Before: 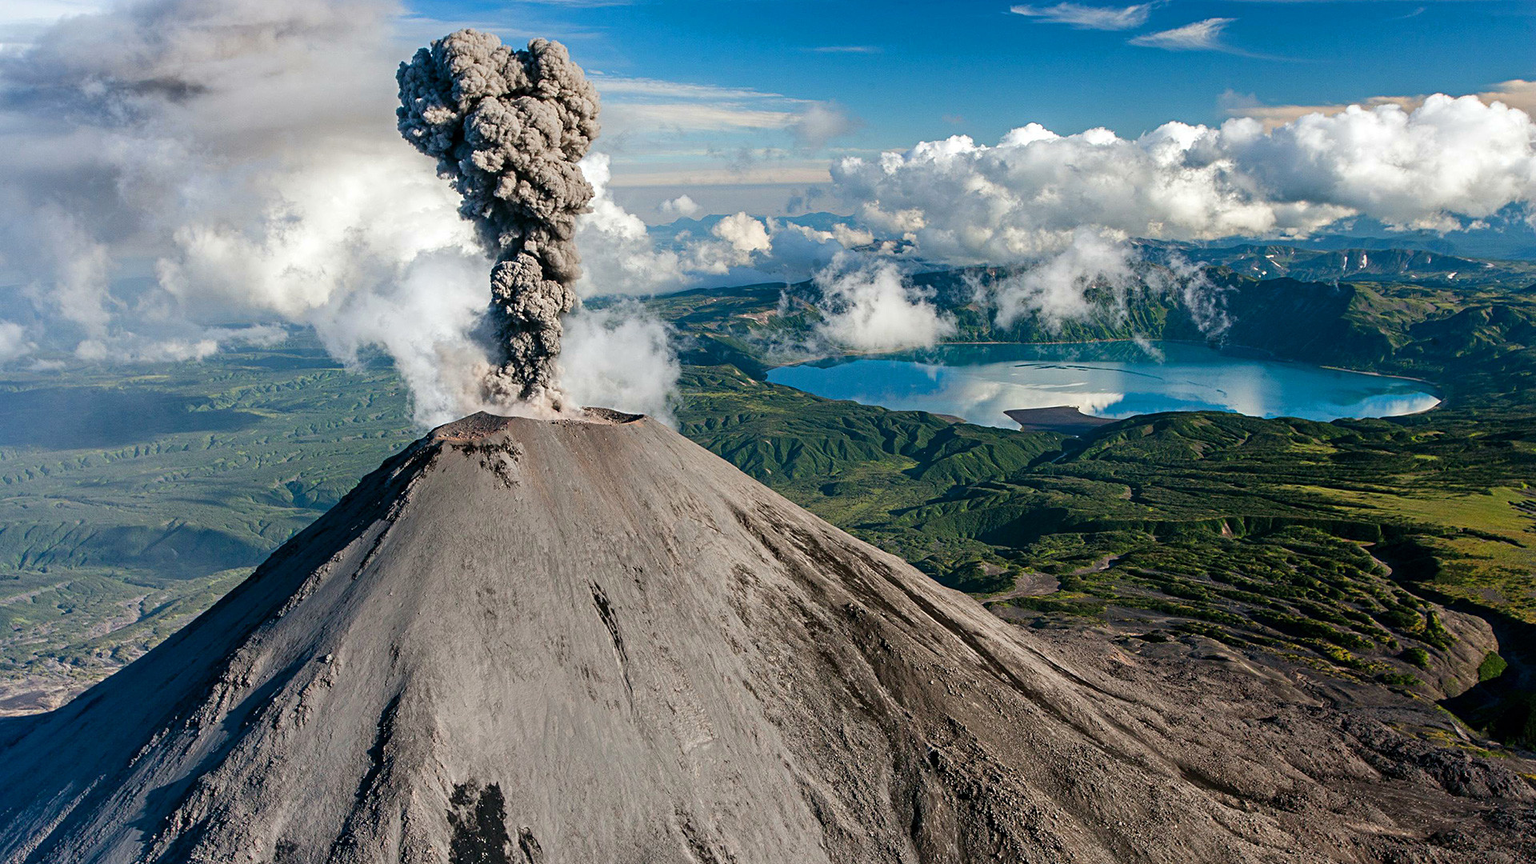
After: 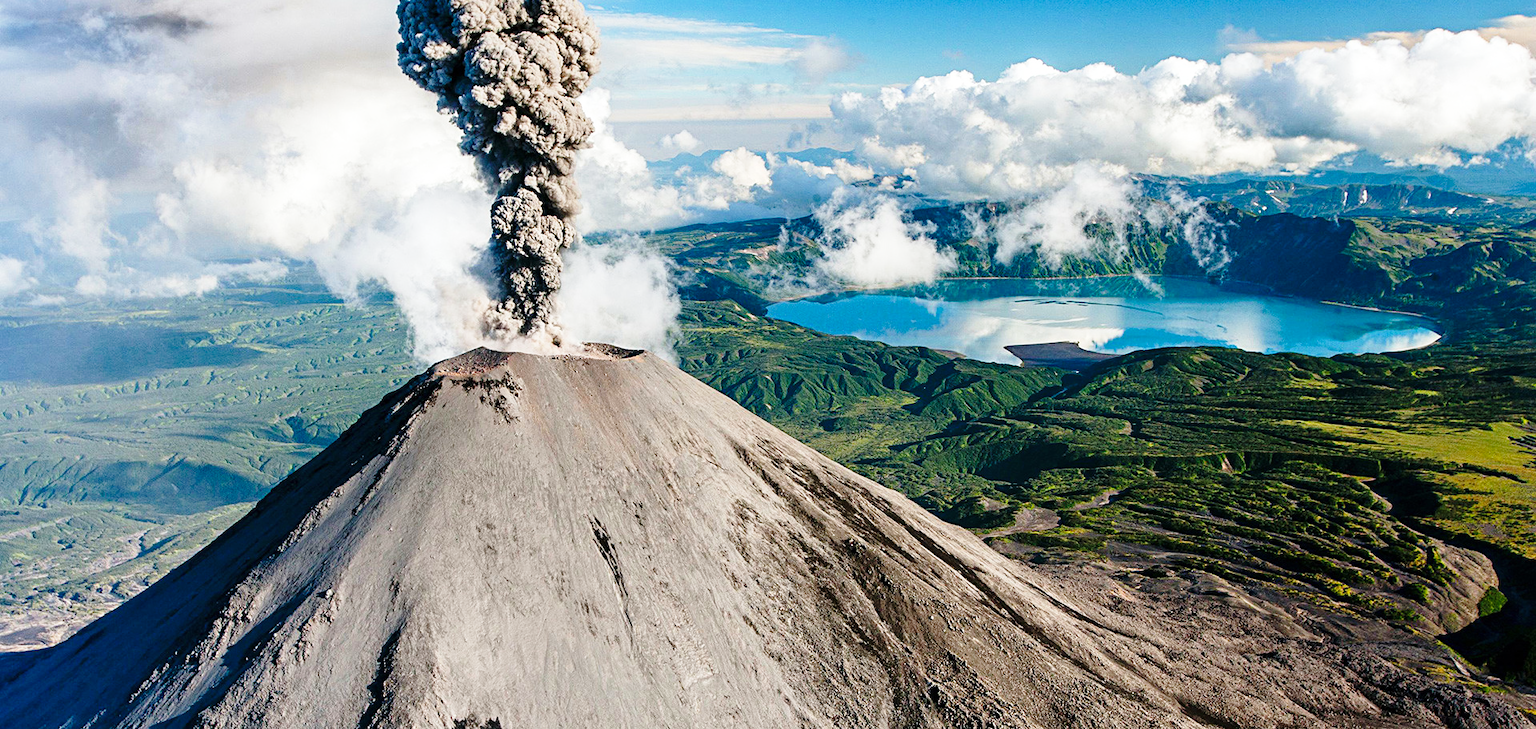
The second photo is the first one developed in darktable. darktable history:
base curve: curves: ch0 [(0, 0) (0.028, 0.03) (0.121, 0.232) (0.46, 0.748) (0.859, 0.968) (1, 1)], preserve colors none
crop: top 7.587%, bottom 7.928%
